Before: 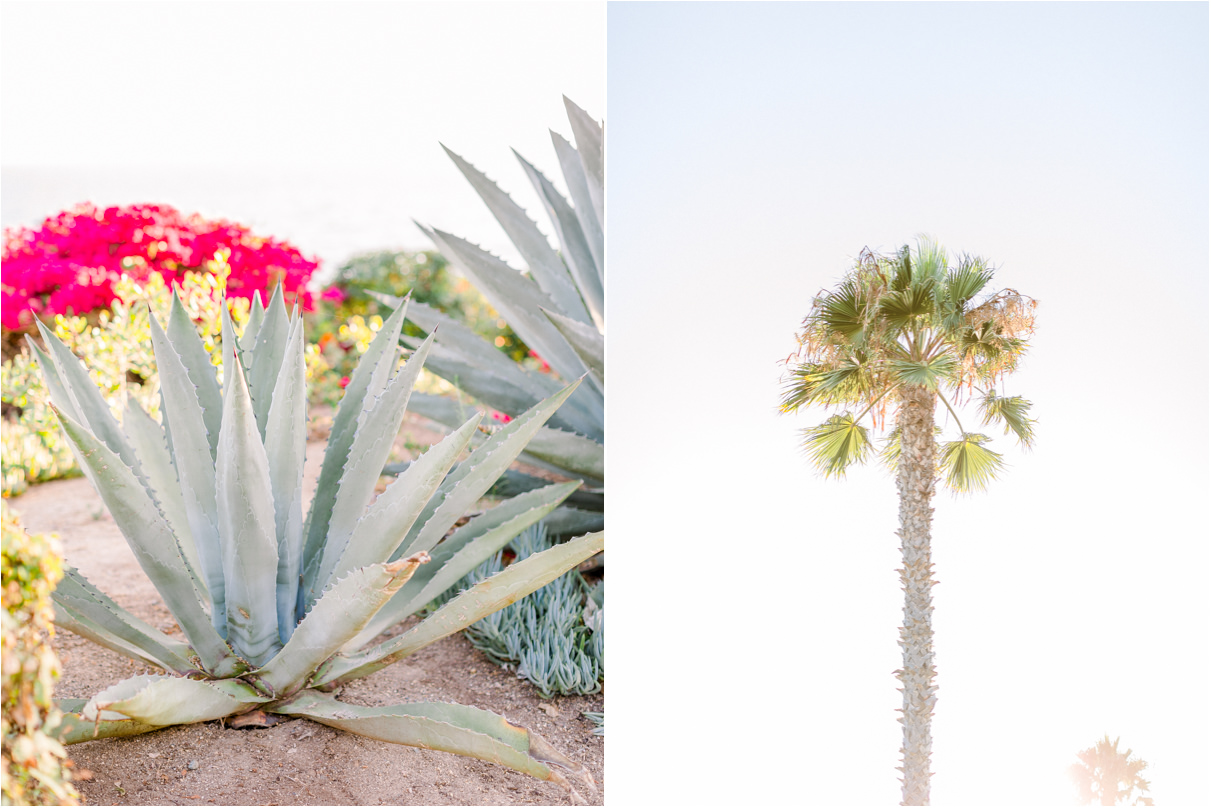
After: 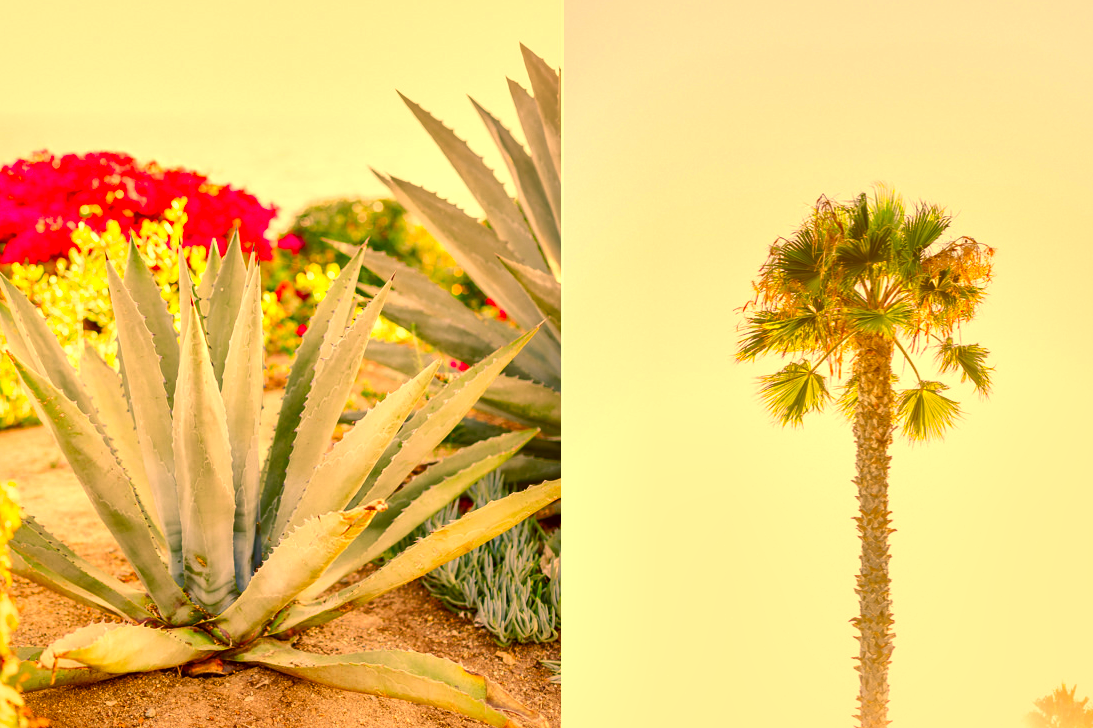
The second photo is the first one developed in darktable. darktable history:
crop: left 3.607%, top 6.462%, right 6.125%, bottom 3.341%
exposure: black level correction 0.001, compensate highlight preservation false
color correction: highlights a* 10.88, highlights b* 30.78, shadows a* 2.65, shadows b* 16.75, saturation 1.72
local contrast: mode bilateral grid, contrast 70, coarseness 74, detail 180%, midtone range 0.2
